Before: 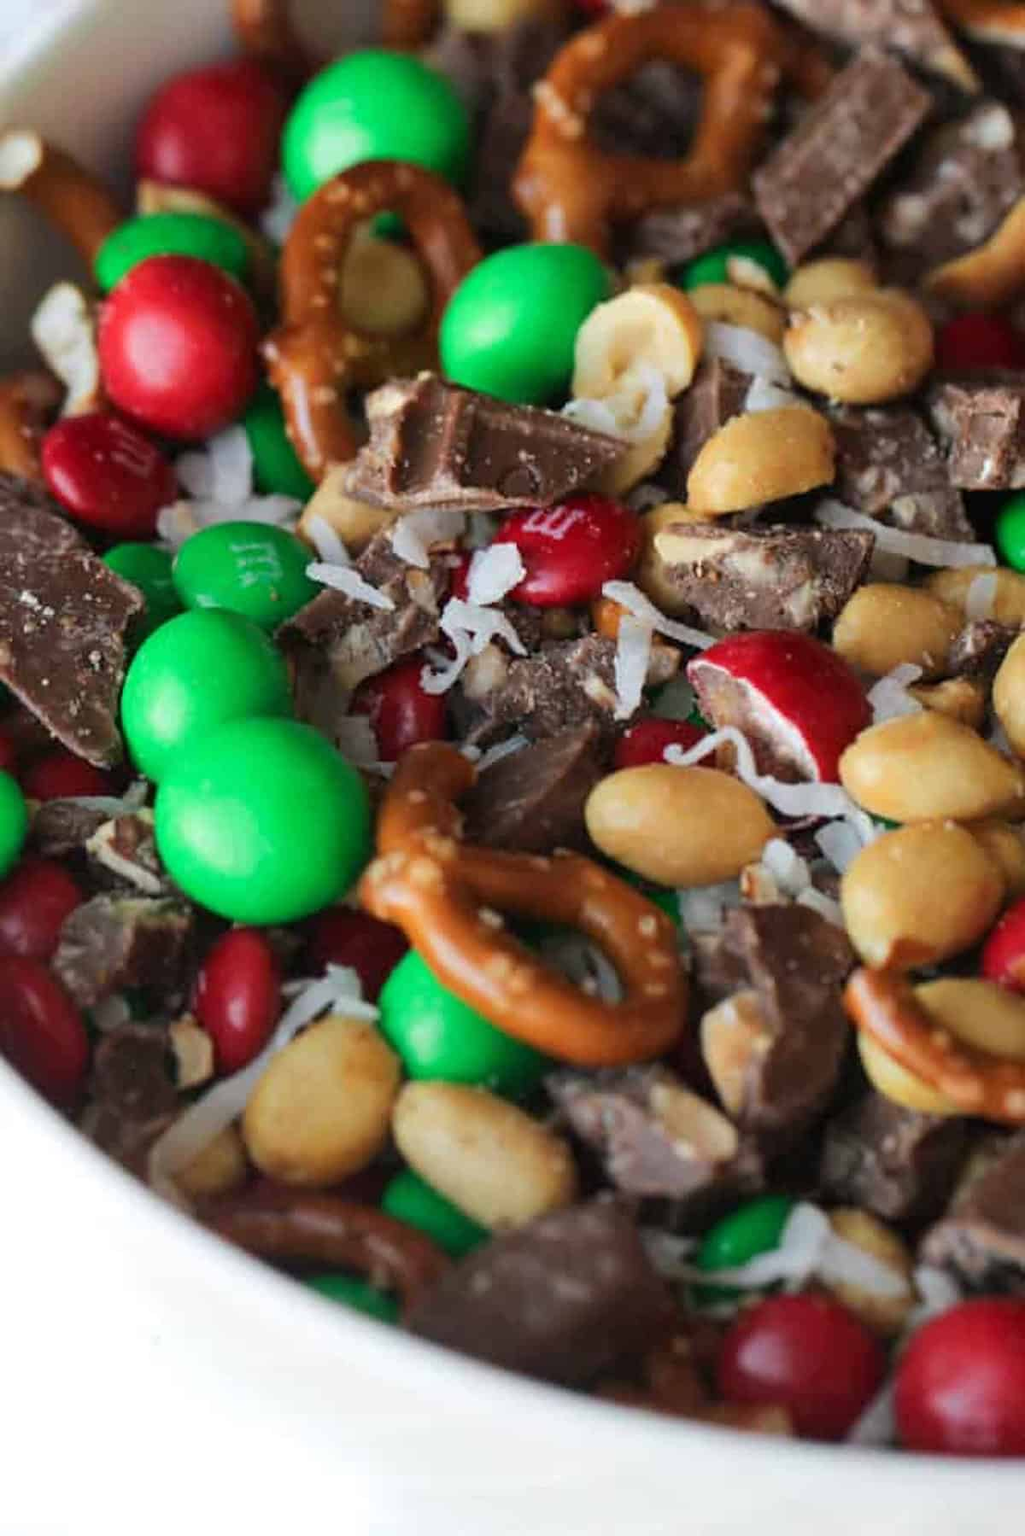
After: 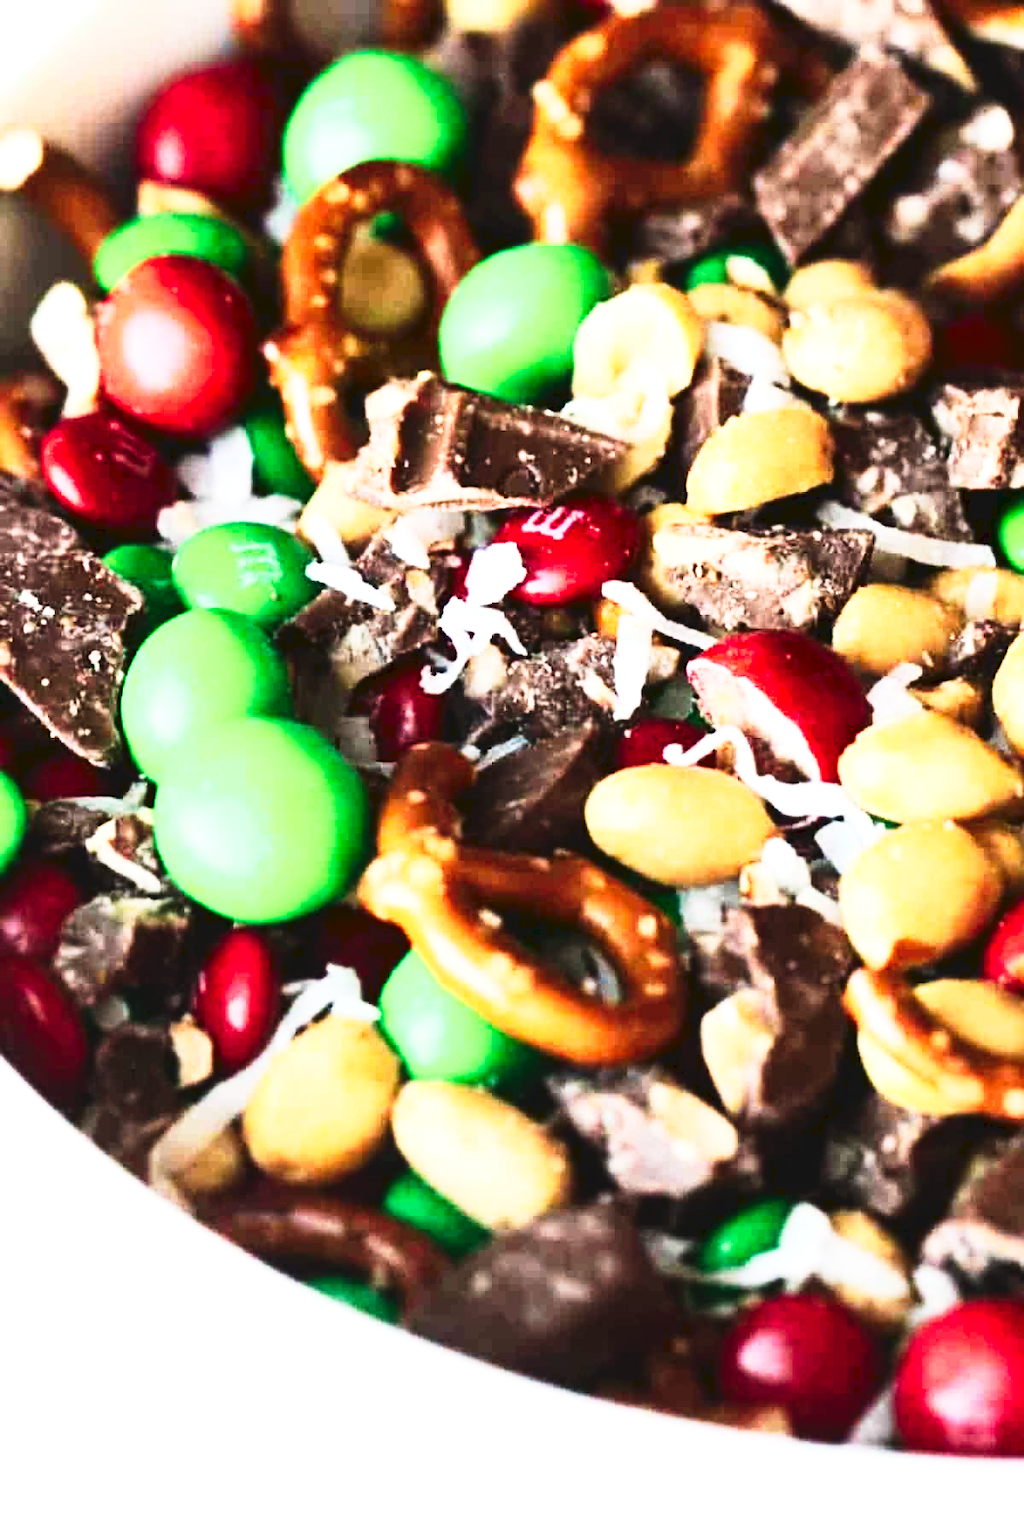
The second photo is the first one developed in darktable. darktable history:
tone curve: curves: ch0 [(0, 0) (0.003, 0.063) (0.011, 0.063) (0.025, 0.063) (0.044, 0.066) (0.069, 0.071) (0.1, 0.09) (0.136, 0.116) (0.177, 0.144) (0.224, 0.192) (0.277, 0.246) (0.335, 0.311) (0.399, 0.399) (0.468, 0.49) (0.543, 0.589) (0.623, 0.709) (0.709, 0.827) (0.801, 0.918) (0.898, 0.969) (1, 1)], preserve colors none
exposure: black level correction 0.001, exposure 1.129 EV, compensate exposure bias true, compensate highlight preservation false
contrast brightness saturation: contrast 0.28
